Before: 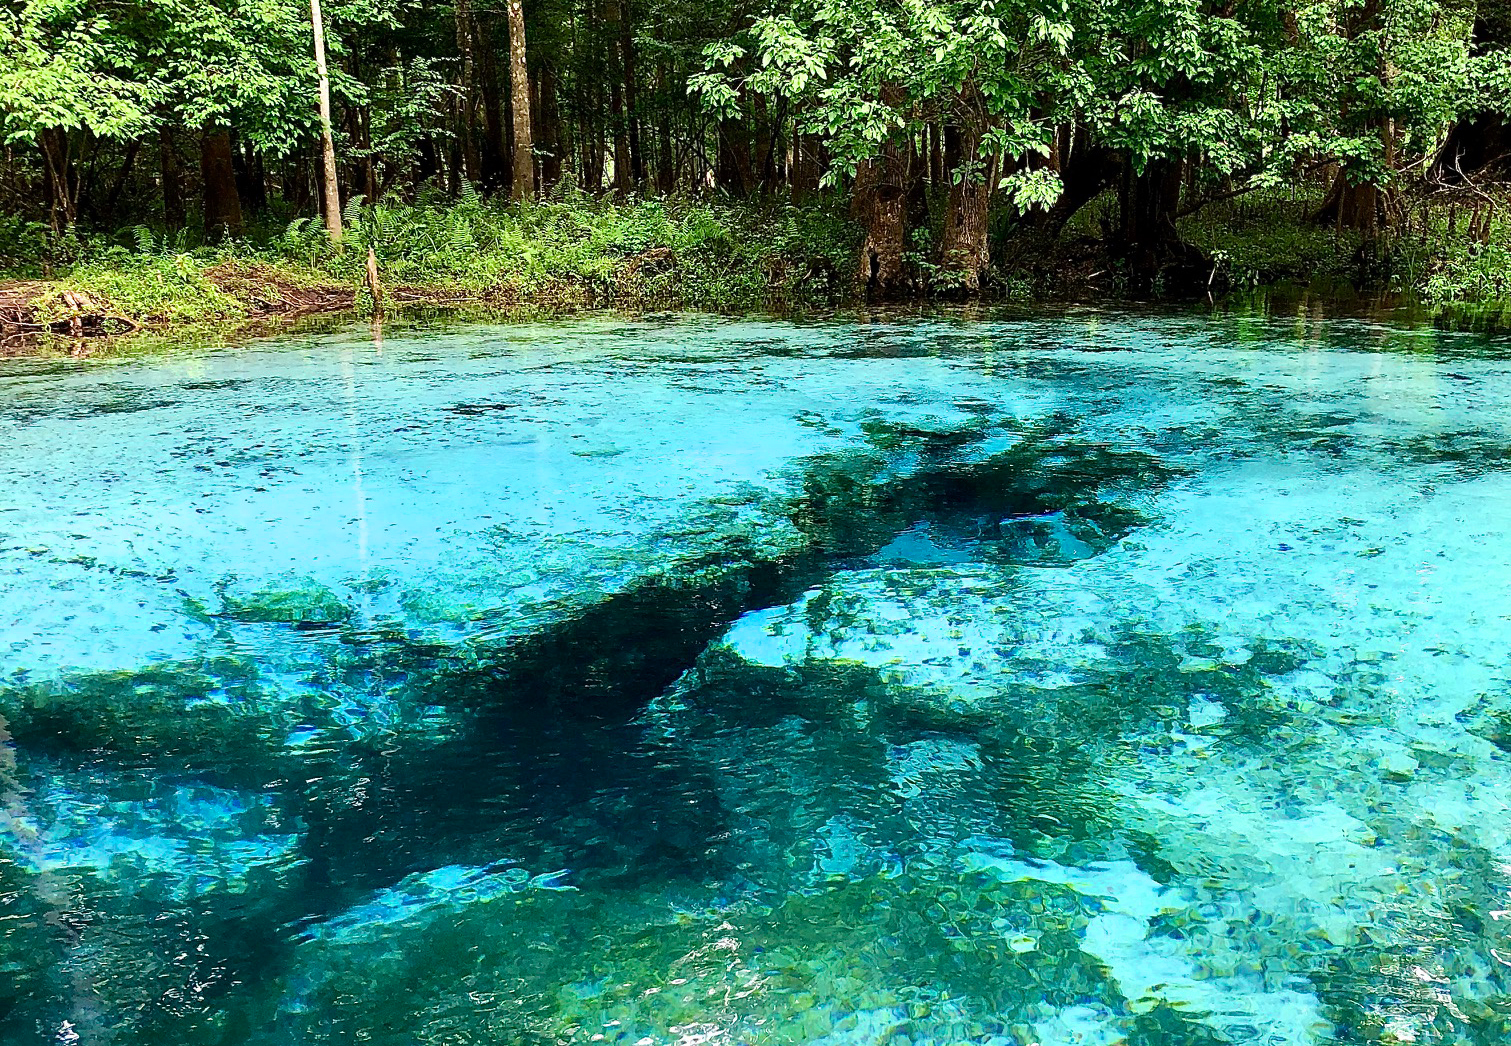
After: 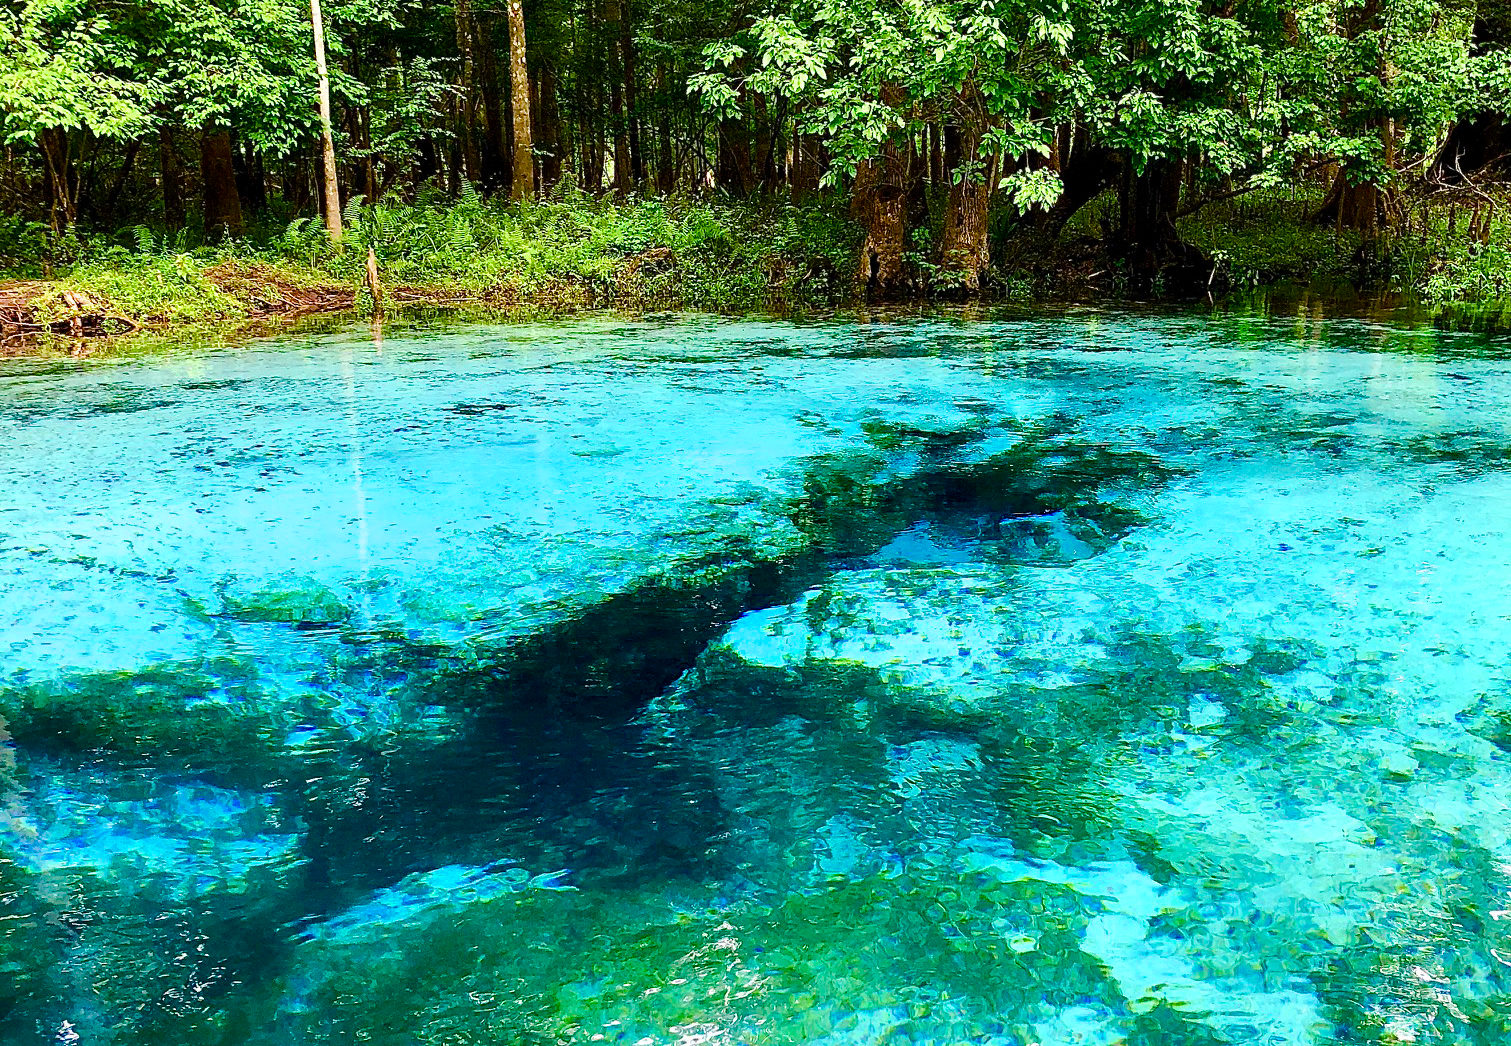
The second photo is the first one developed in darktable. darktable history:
color balance rgb: linear chroma grading › global chroma 14.955%, perceptual saturation grading › global saturation 20%, perceptual saturation grading › highlights -25.875%, perceptual saturation grading › shadows 49.786%, perceptual brilliance grading › mid-tones 10.597%, perceptual brilliance grading › shadows 14.218%
